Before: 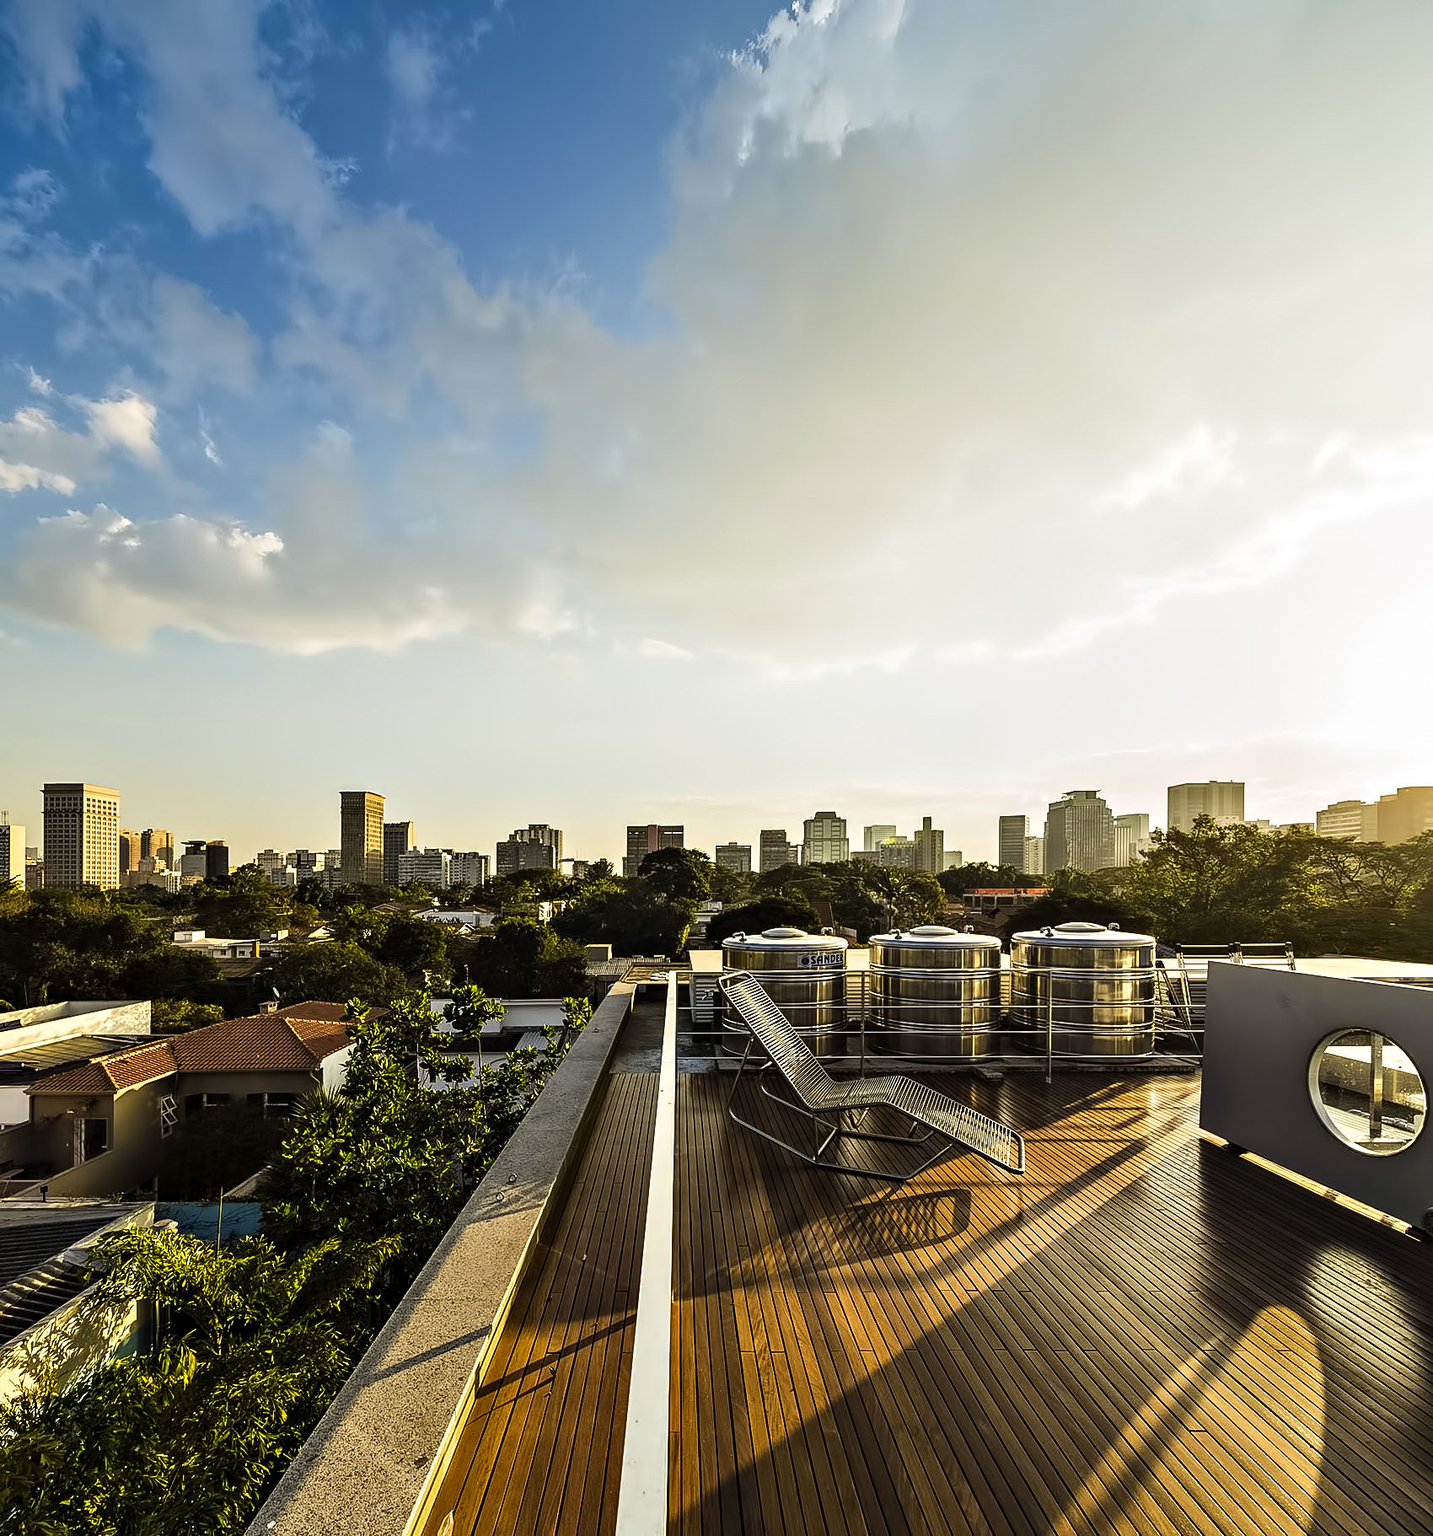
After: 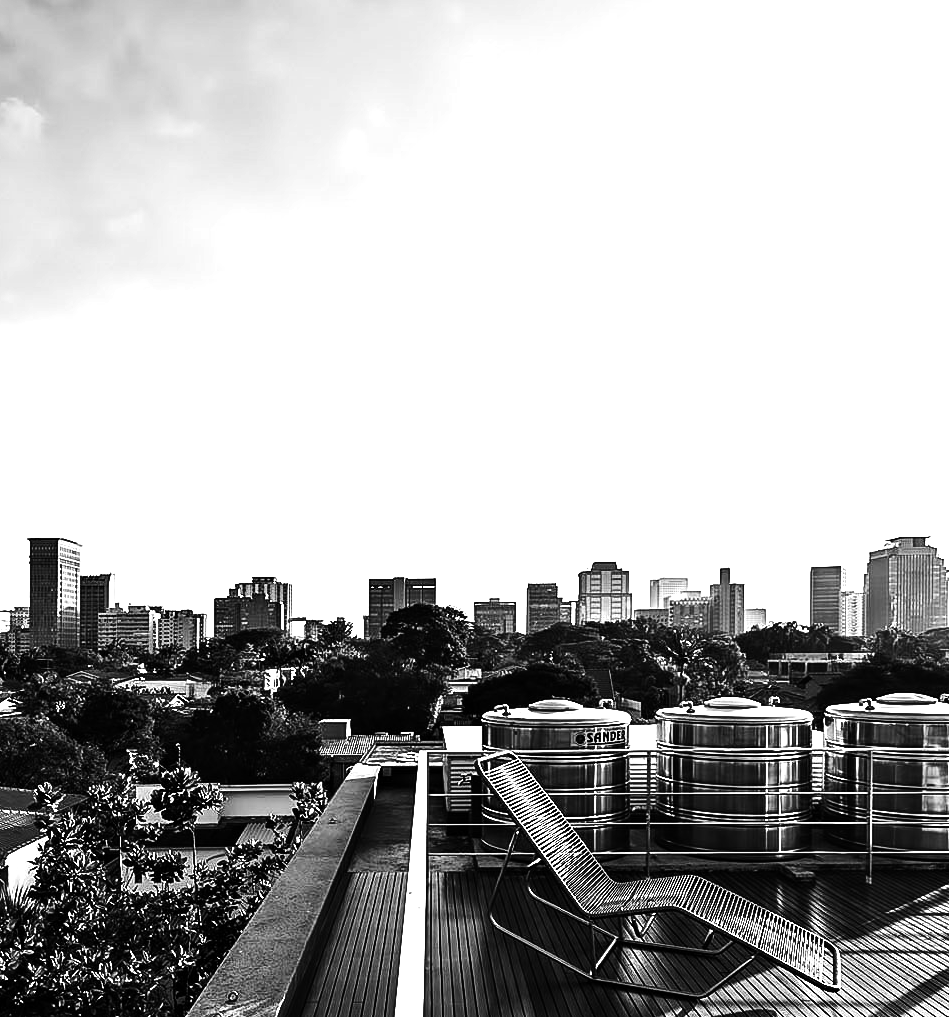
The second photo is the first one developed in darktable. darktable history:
tone equalizer: -8 EV -1.08 EV, -7 EV -1.01 EV, -6 EV -0.867 EV, -5 EV -0.578 EV, -3 EV 0.578 EV, -2 EV 0.867 EV, -1 EV 1.01 EV, +0 EV 1.08 EV, edges refinement/feathering 500, mask exposure compensation -1.57 EV, preserve details no
monochrome: on, module defaults
crop and rotate: left 22.13%, top 22.054%, right 22.026%, bottom 22.102%
